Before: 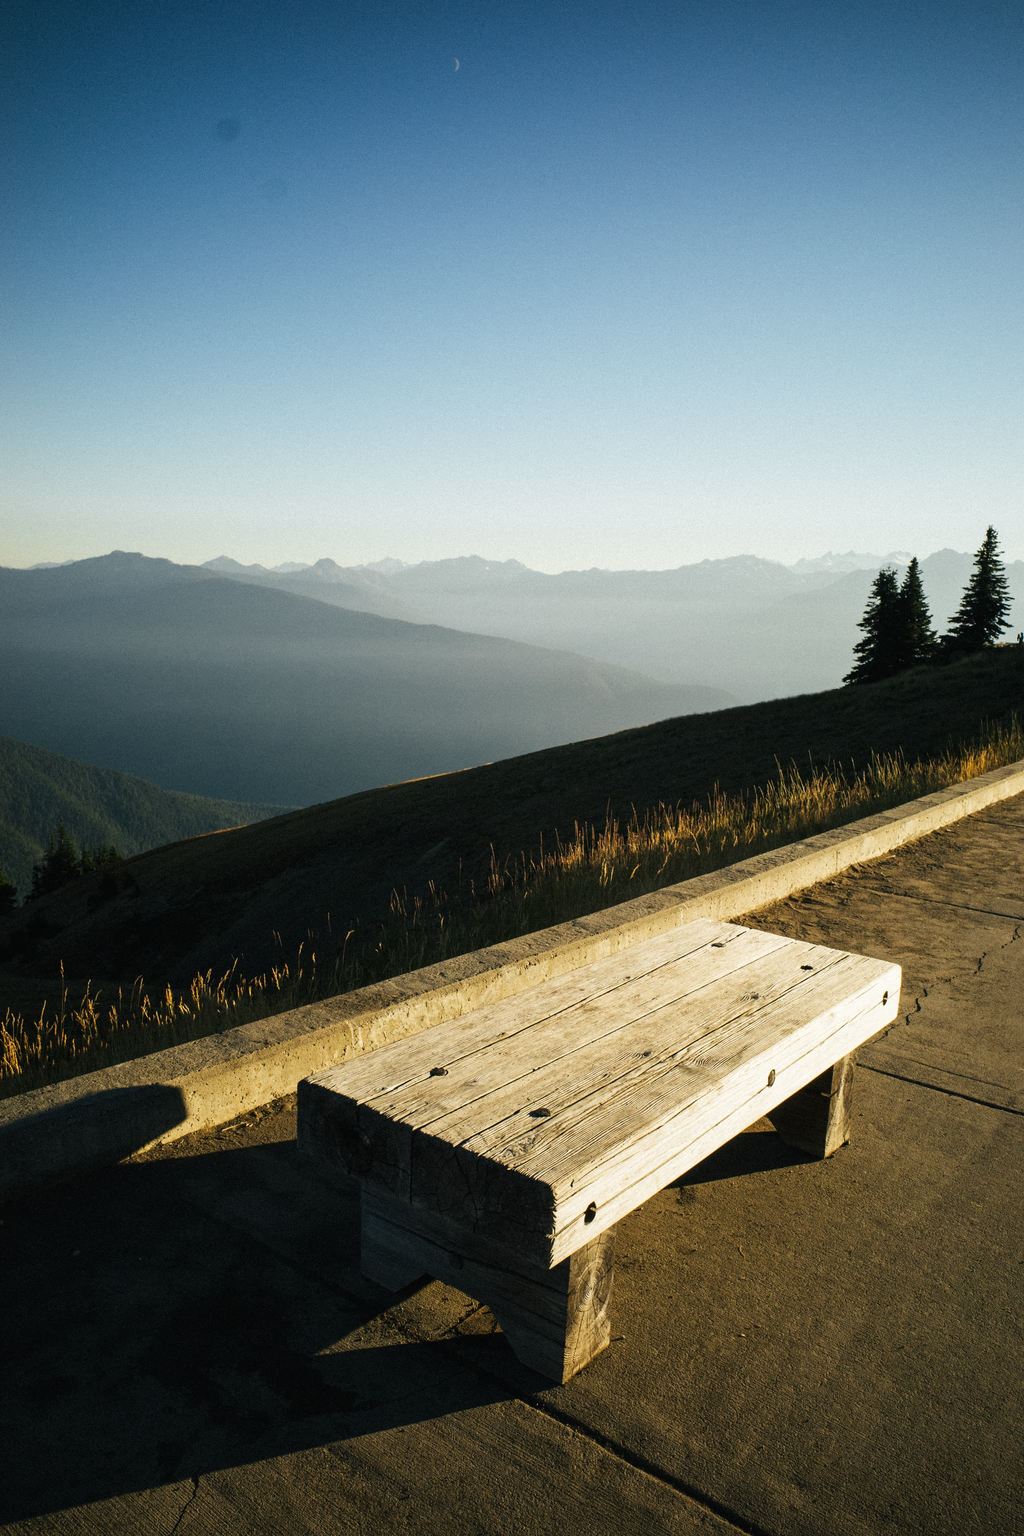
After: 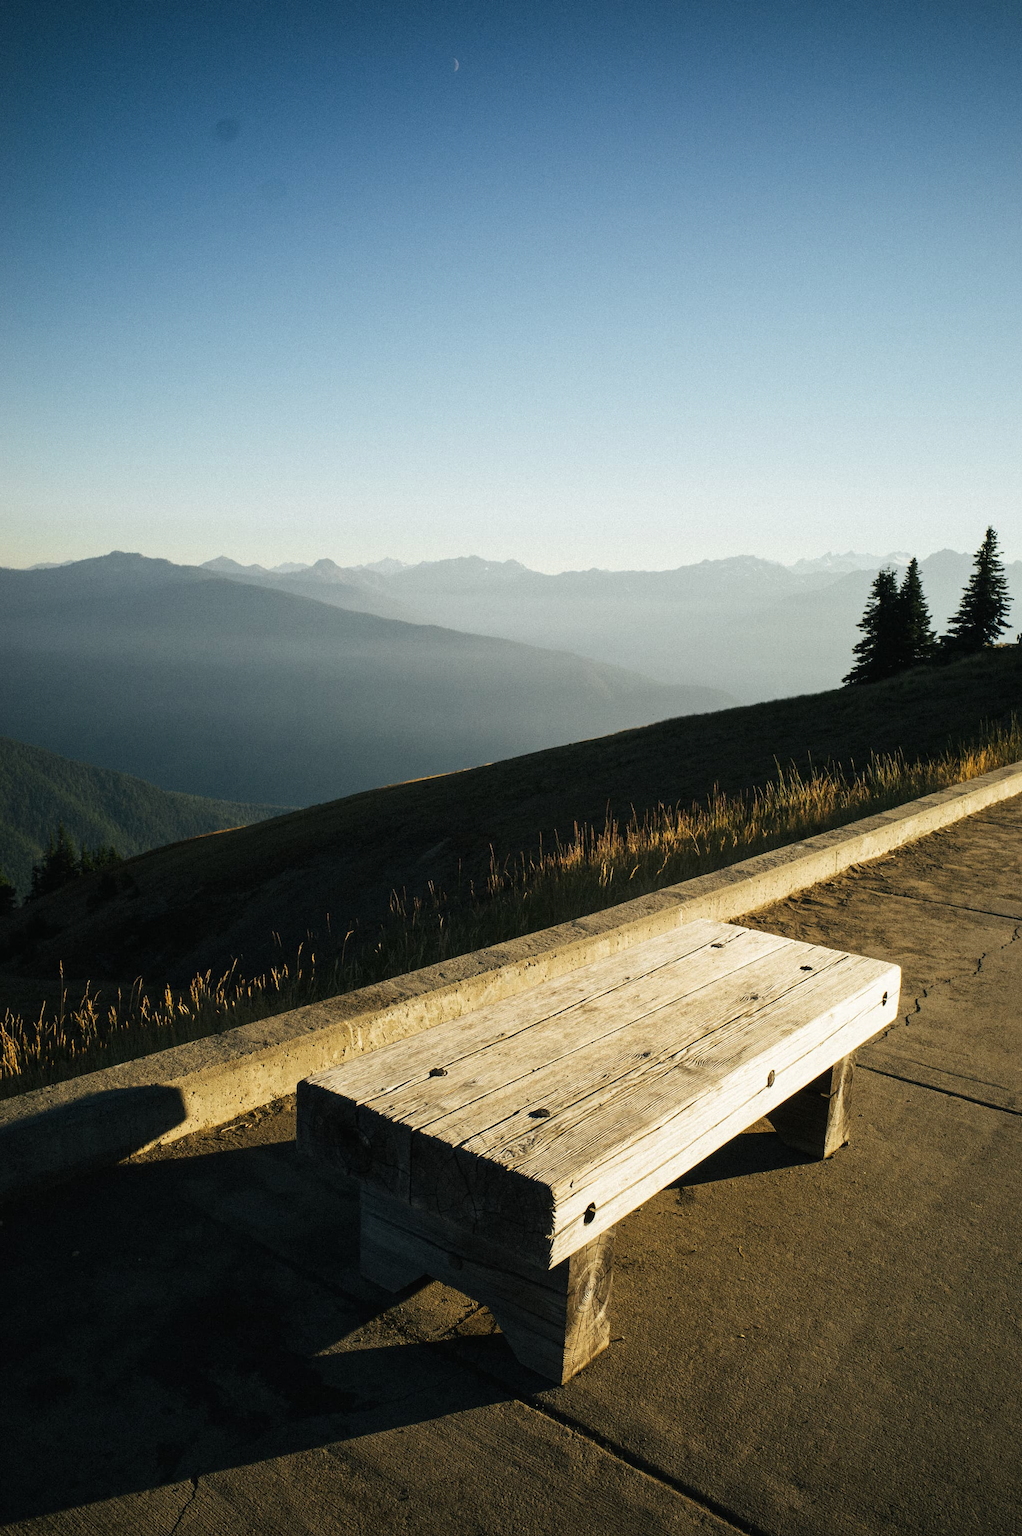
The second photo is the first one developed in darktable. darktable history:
contrast brightness saturation: saturation -0.05
crop and rotate: left 0.126%
